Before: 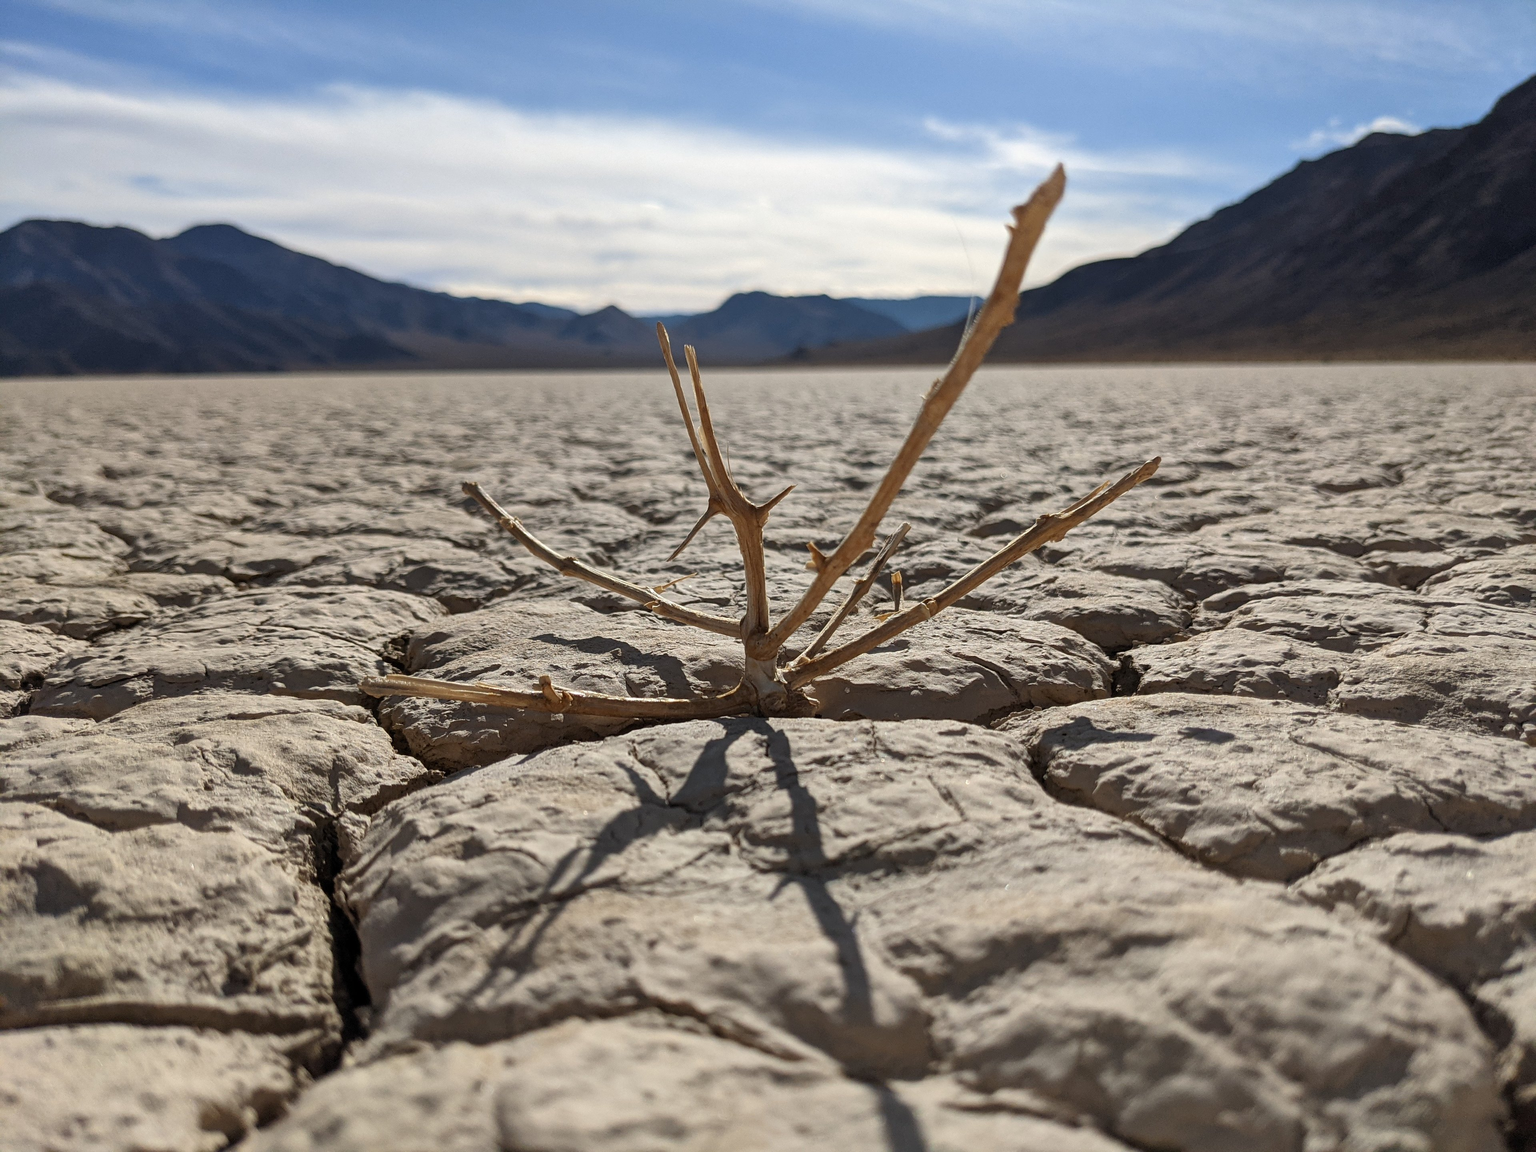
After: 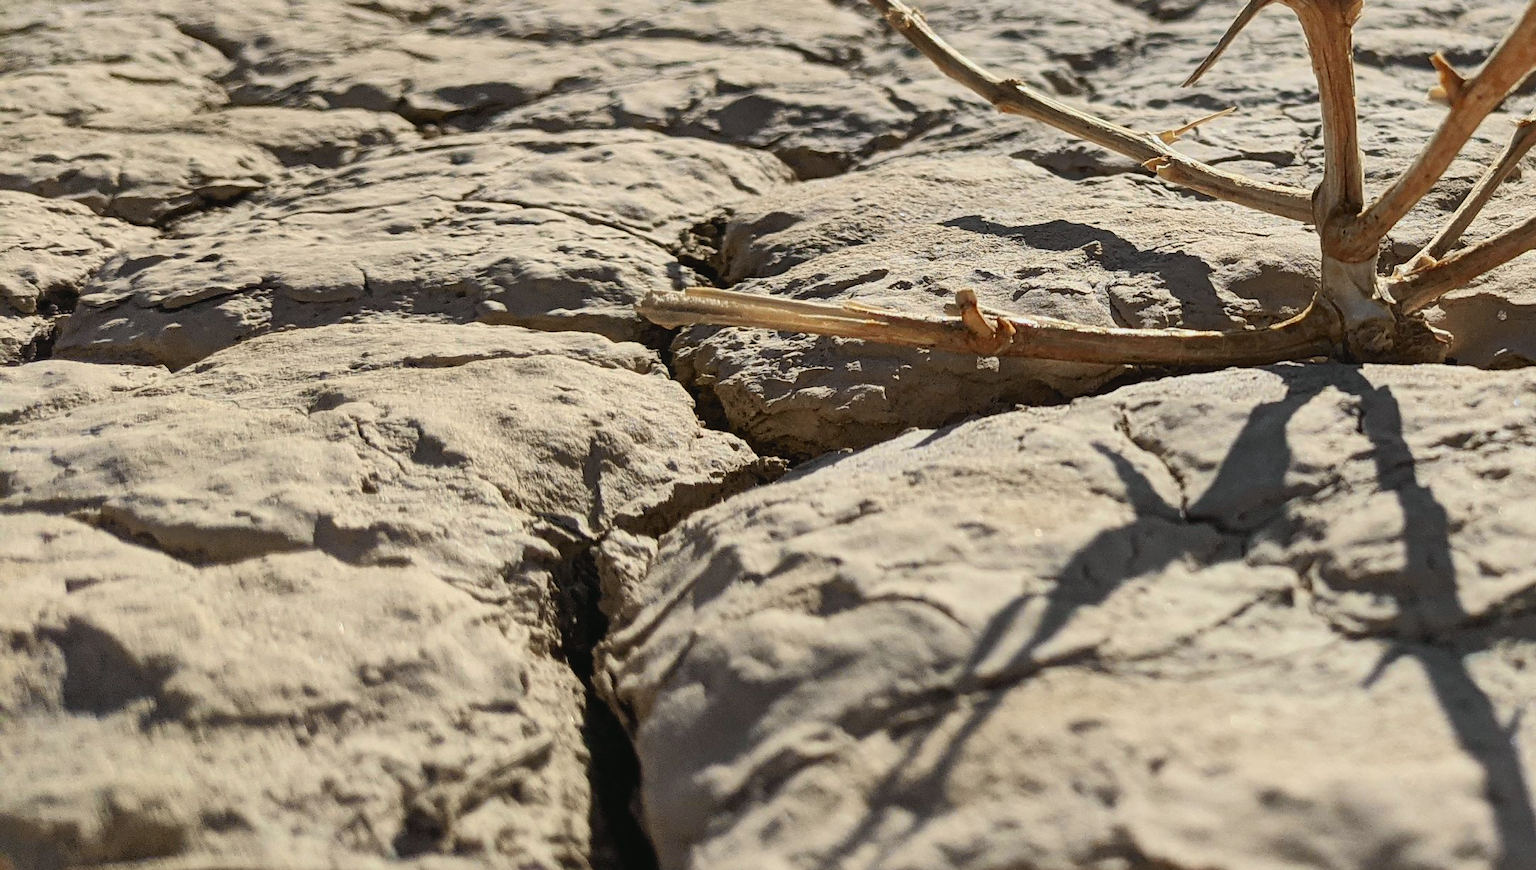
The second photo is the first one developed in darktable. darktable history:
contrast brightness saturation: contrast -0.11
tone curve: curves: ch0 [(0, 0.012) (0.031, 0.02) (0.12, 0.083) (0.193, 0.171) (0.277, 0.279) (0.45, 0.52) (0.568, 0.676) (0.678, 0.777) (0.875, 0.92) (1, 0.965)]; ch1 [(0, 0) (0.243, 0.245) (0.402, 0.41) (0.493, 0.486) (0.508, 0.507) (0.531, 0.53) (0.551, 0.564) (0.646, 0.672) (0.694, 0.732) (1, 1)]; ch2 [(0, 0) (0.249, 0.216) (0.356, 0.343) (0.424, 0.442) (0.476, 0.482) (0.498, 0.502) (0.517, 0.517) (0.532, 0.545) (0.562, 0.575) (0.614, 0.644) (0.706, 0.748) (0.808, 0.809) (0.991, 0.968)], color space Lab, independent channels, preserve colors none
crop: top 44.483%, right 43.593%, bottom 12.892%
